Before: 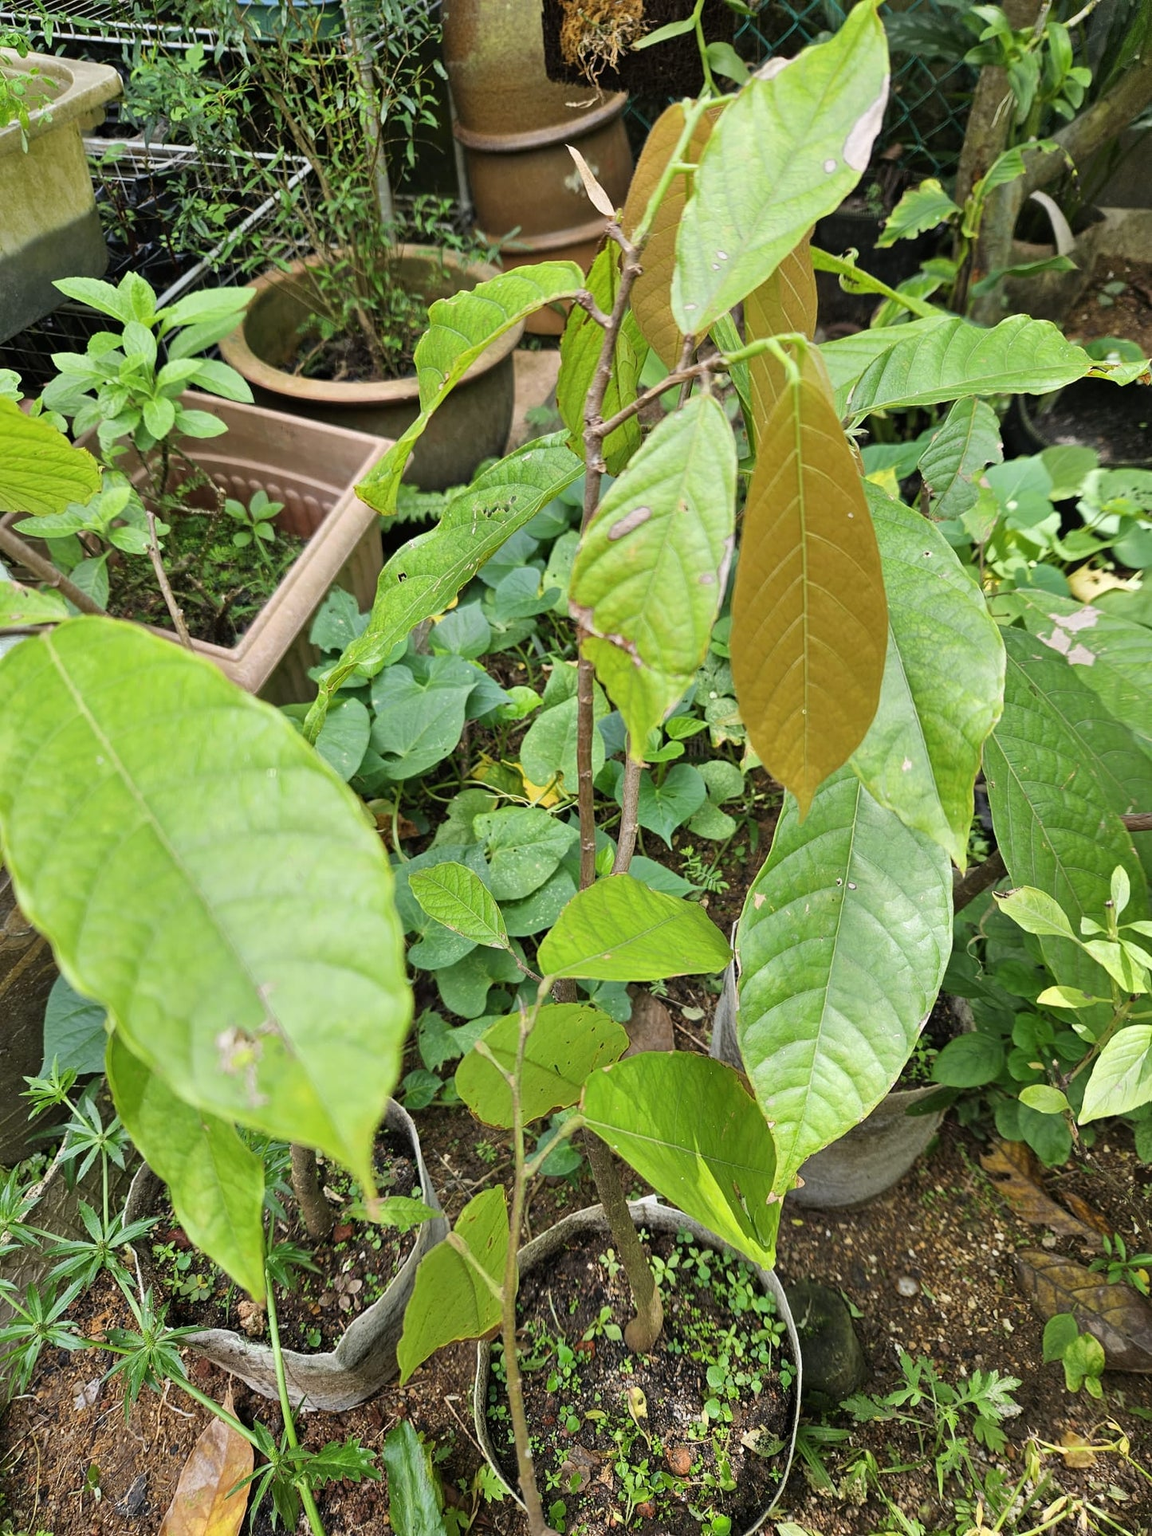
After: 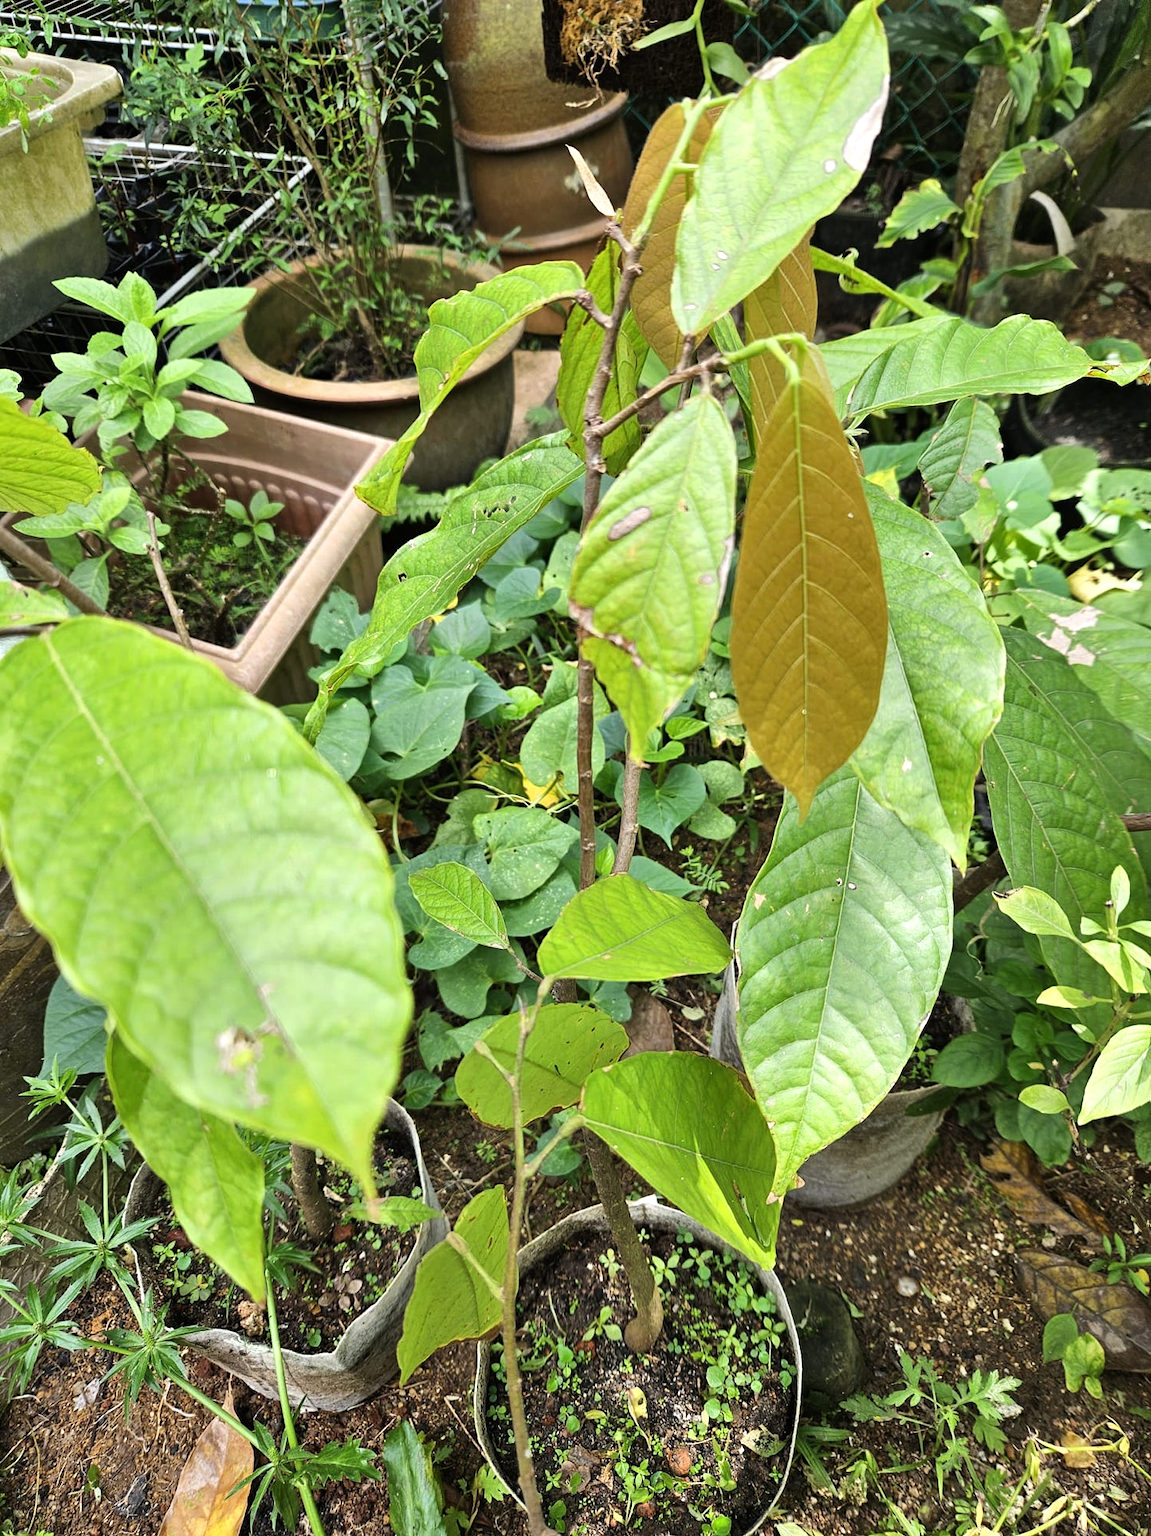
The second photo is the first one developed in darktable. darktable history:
shadows and highlights: shadows 35, highlights -35, soften with gaussian
tone equalizer: -8 EV -0.417 EV, -7 EV -0.389 EV, -6 EV -0.333 EV, -5 EV -0.222 EV, -3 EV 0.222 EV, -2 EV 0.333 EV, -1 EV 0.389 EV, +0 EV 0.417 EV, edges refinement/feathering 500, mask exposure compensation -1.57 EV, preserve details no
